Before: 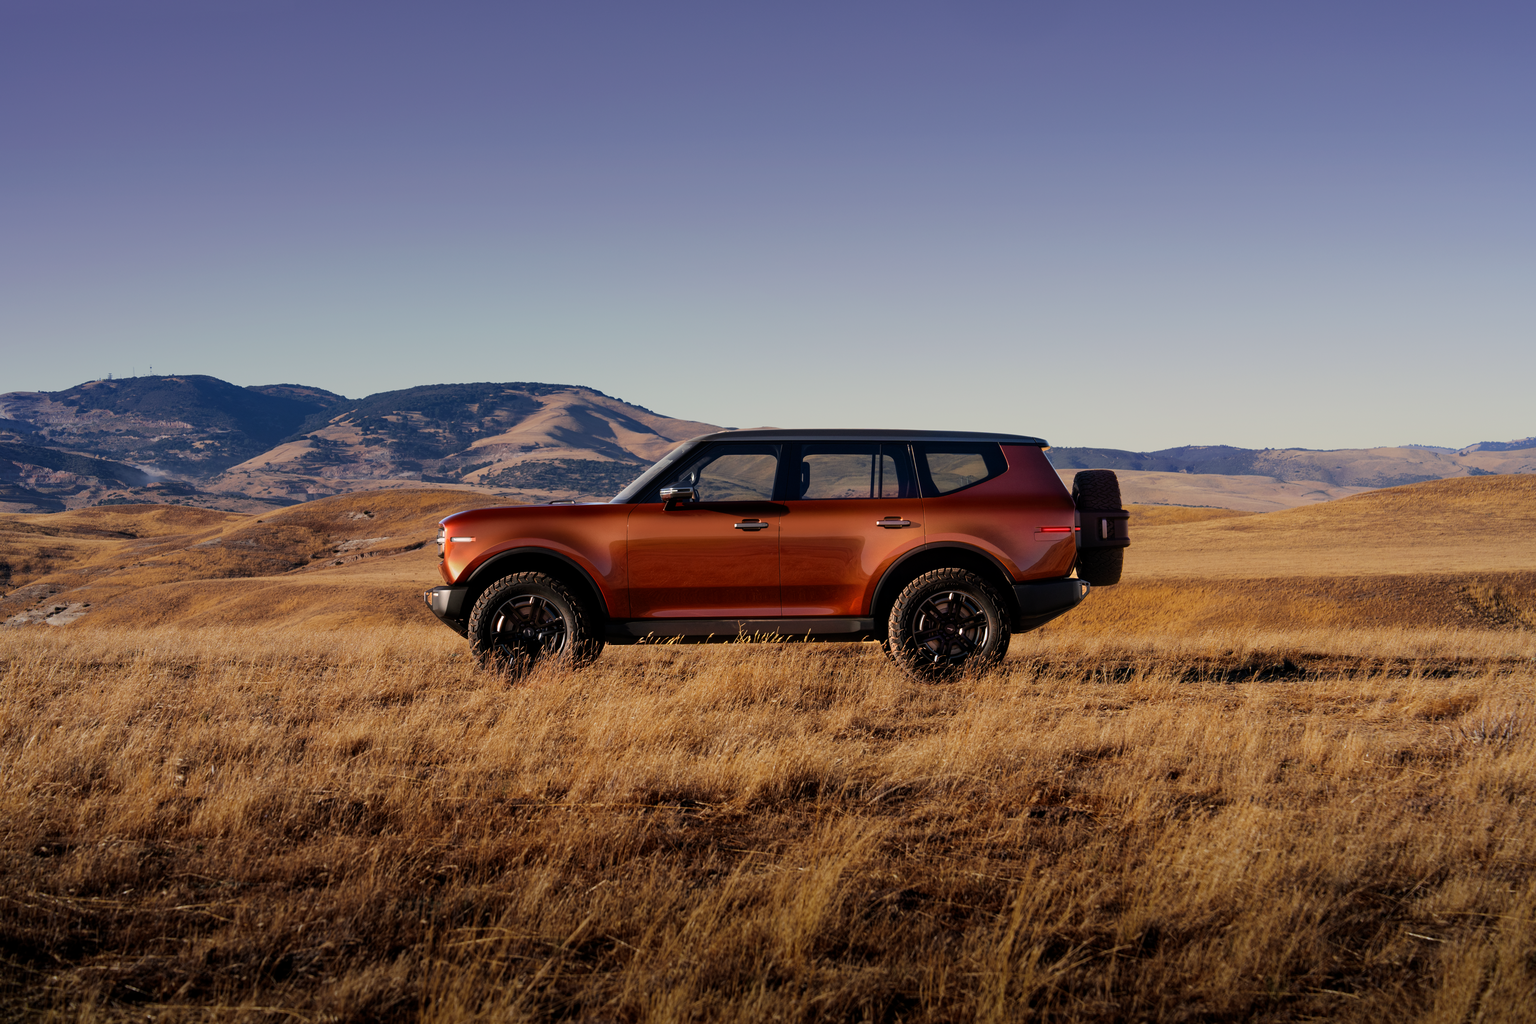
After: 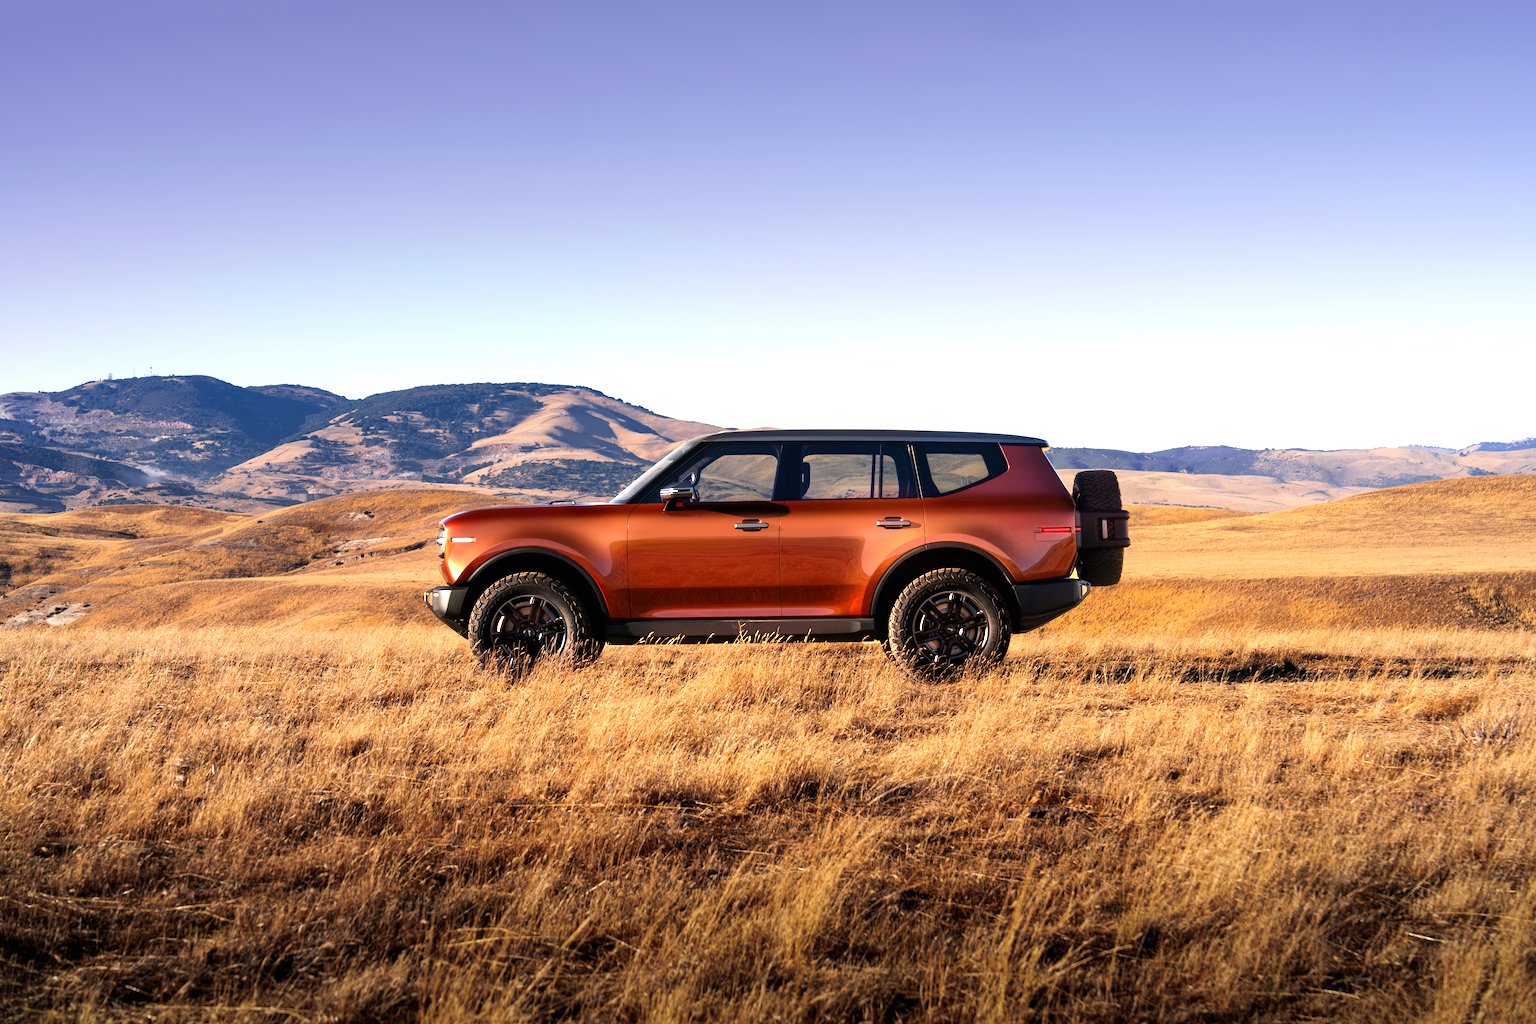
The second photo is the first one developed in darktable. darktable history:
color correction: highlights a* -0.137, highlights b* 0.137
exposure: black level correction 0, exposure 1.2 EV, compensate highlight preservation false
